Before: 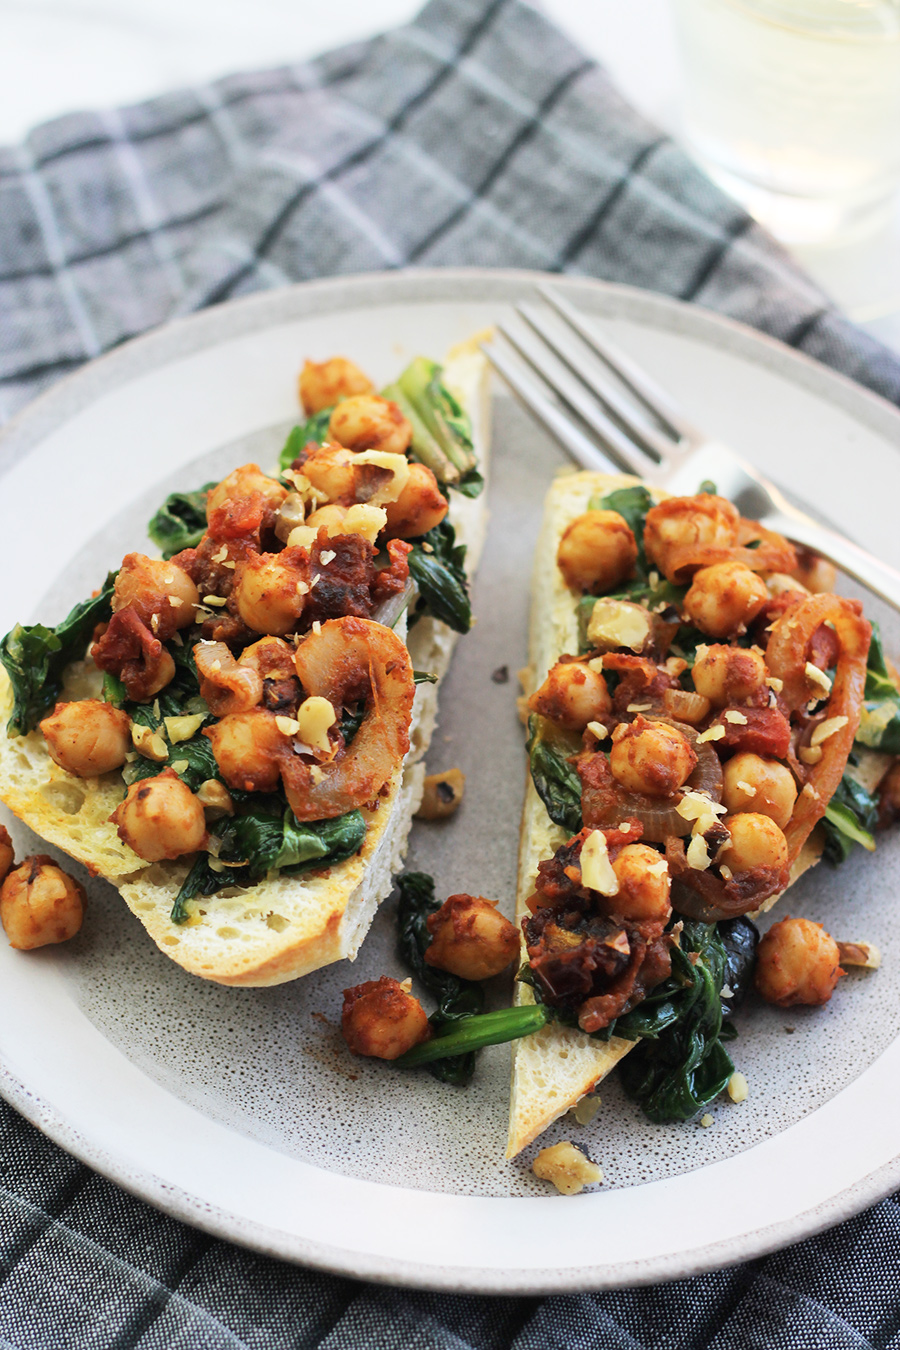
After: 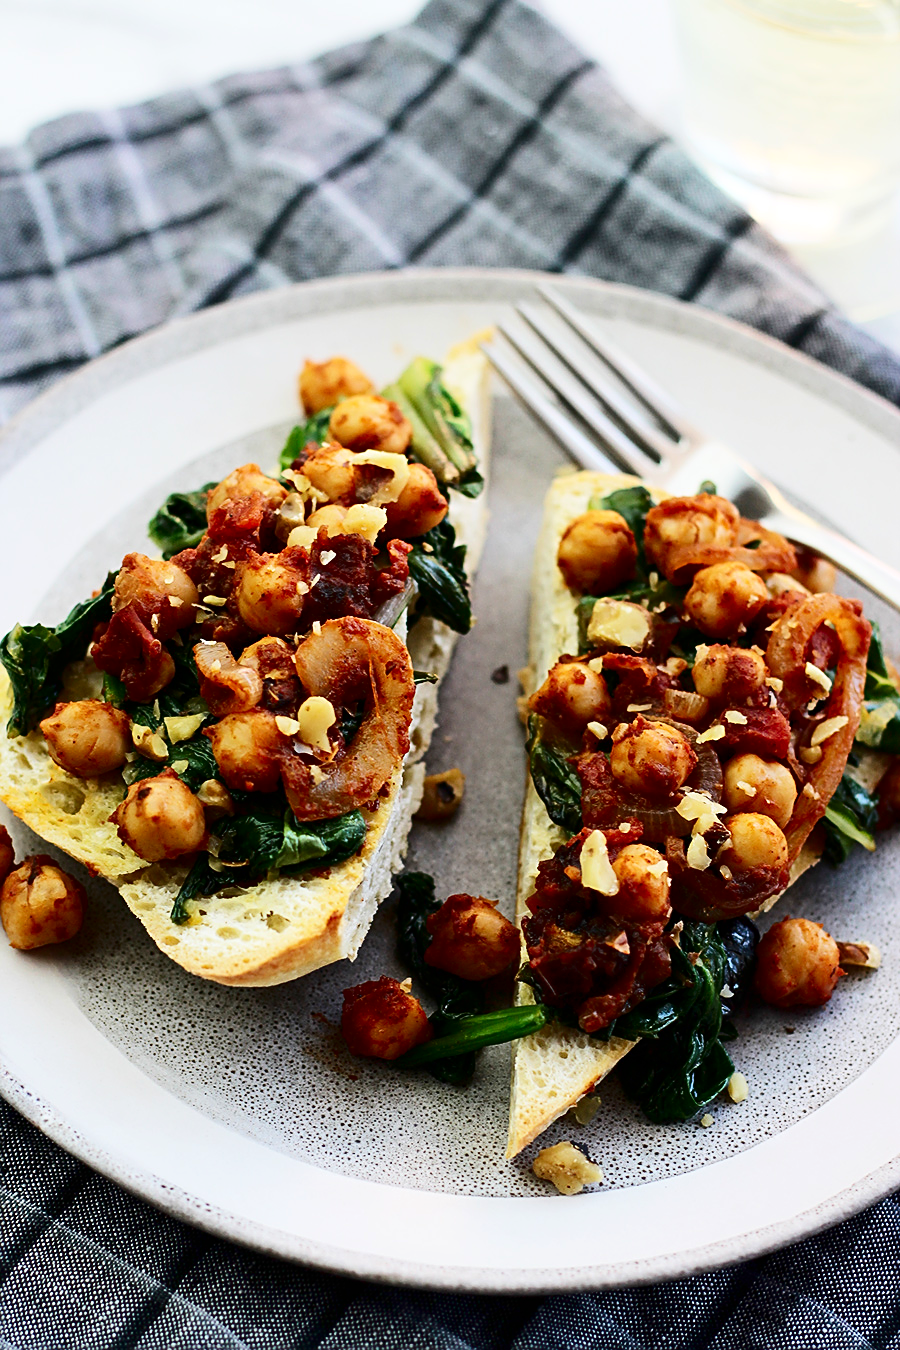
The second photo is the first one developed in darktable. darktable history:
sharpen: on, module defaults
contrast brightness saturation: contrast 0.239, brightness -0.231, saturation 0.14
